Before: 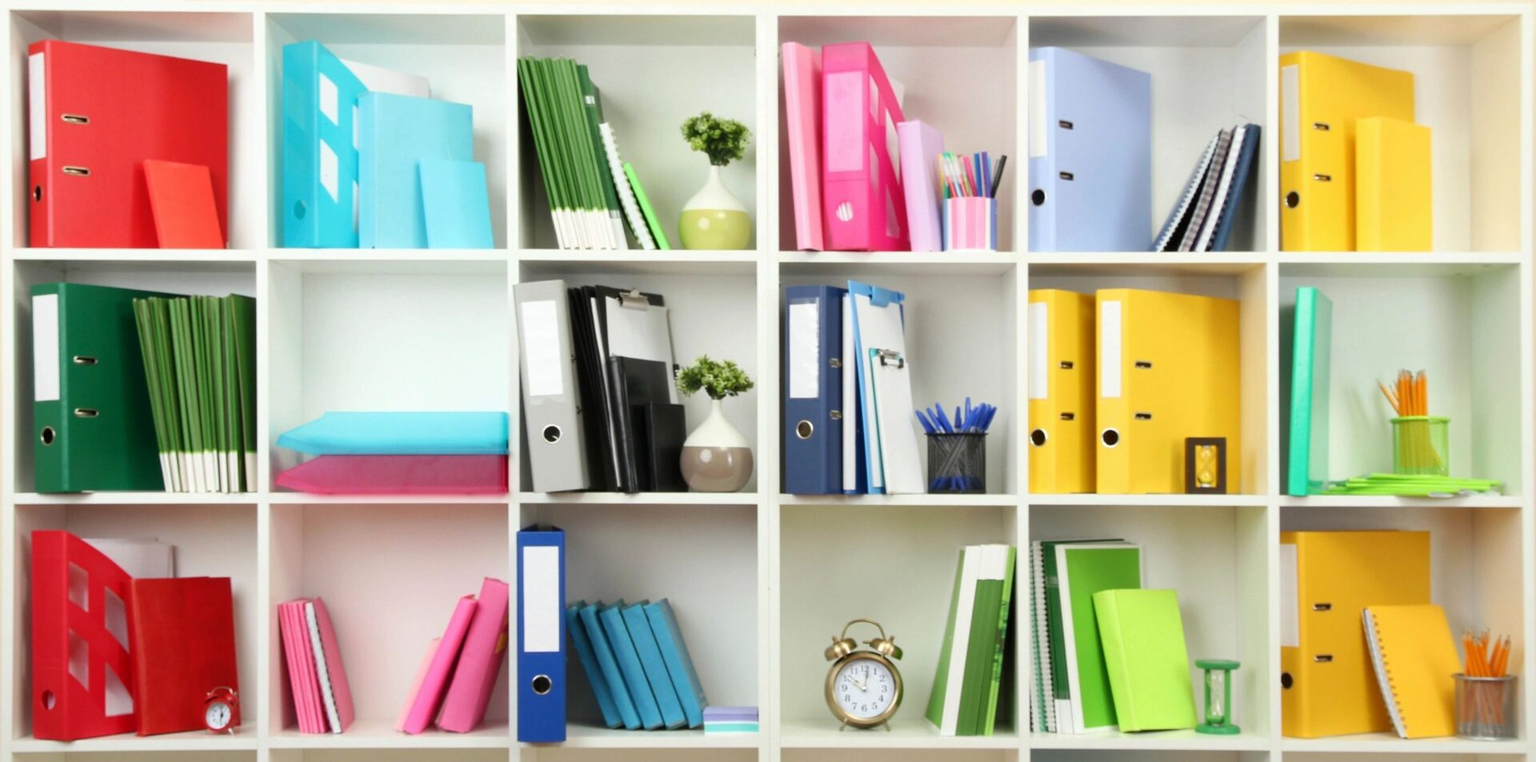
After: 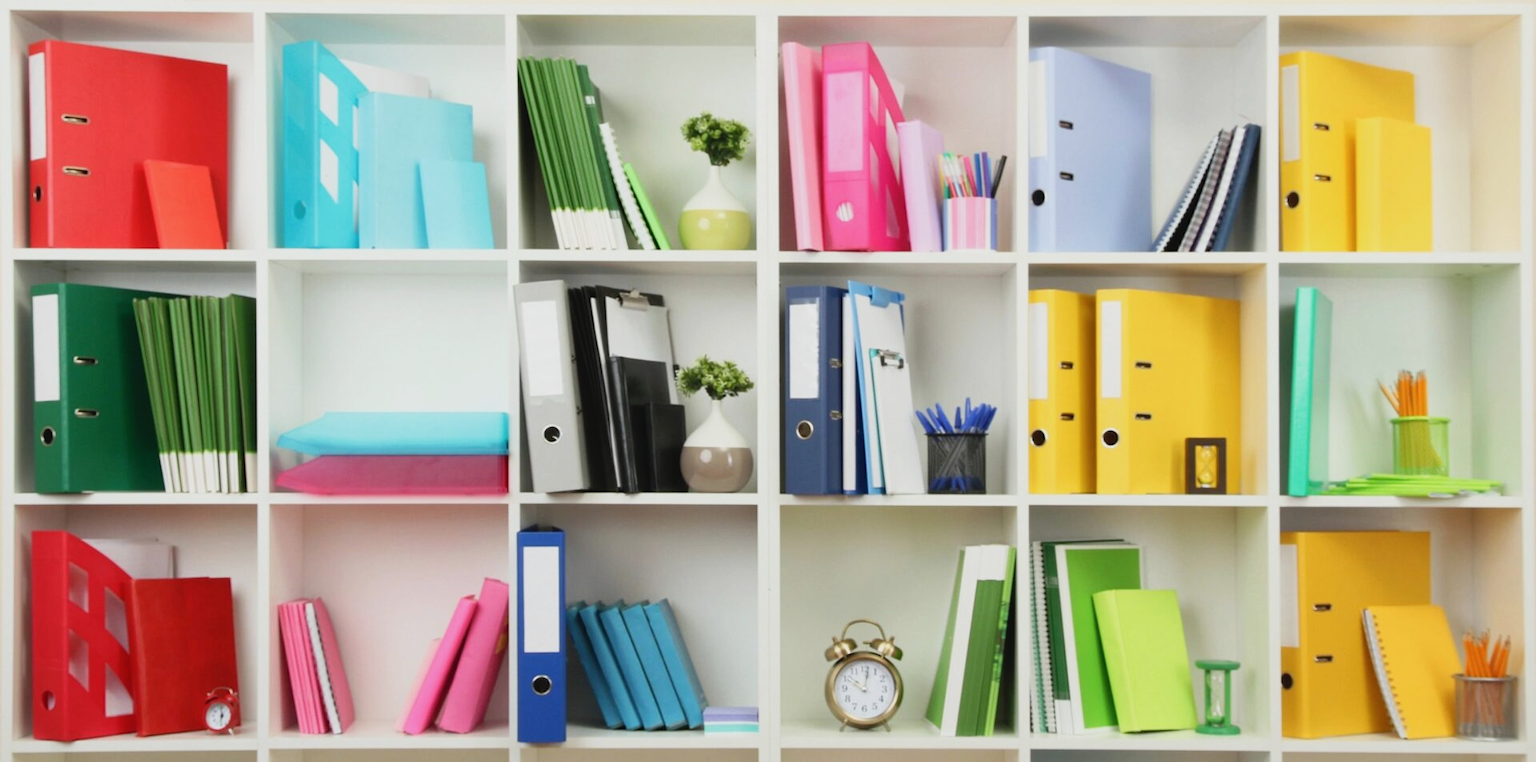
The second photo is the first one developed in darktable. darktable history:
tone curve: curves: ch0 [(0, 0.036) (0.053, 0.068) (0.211, 0.217) (0.519, 0.513) (0.847, 0.82) (0.991, 0.914)]; ch1 [(0, 0) (0.276, 0.206) (0.412, 0.353) (0.482, 0.475) (0.495, 0.5) (0.509, 0.502) (0.563, 0.57) (0.667, 0.672) (0.788, 0.809) (1, 1)]; ch2 [(0, 0) (0.438, 0.456) (0.473, 0.47) (0.503, 0.503) (0.523, 0.528) (0.562, 0.571) (0.612, 0.61) (0.679, 0.72) (1, 1)], preserve colors none
